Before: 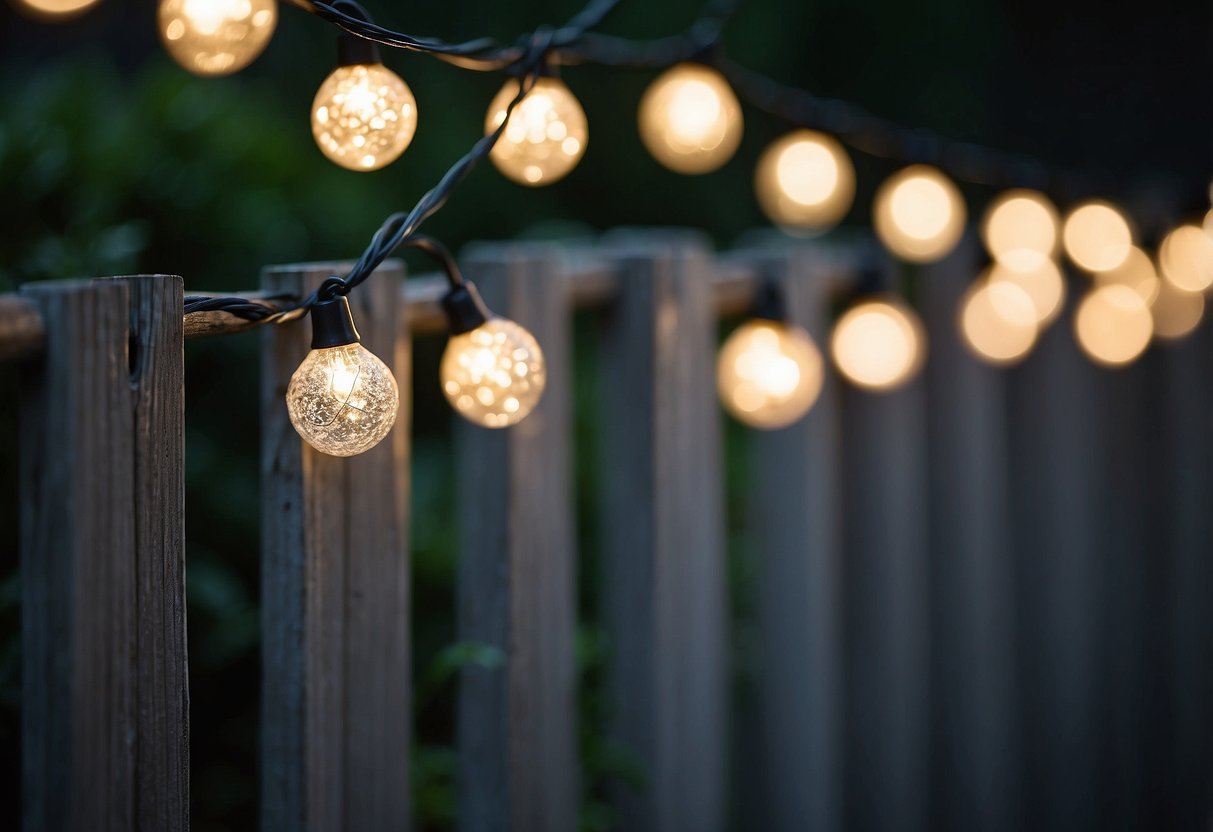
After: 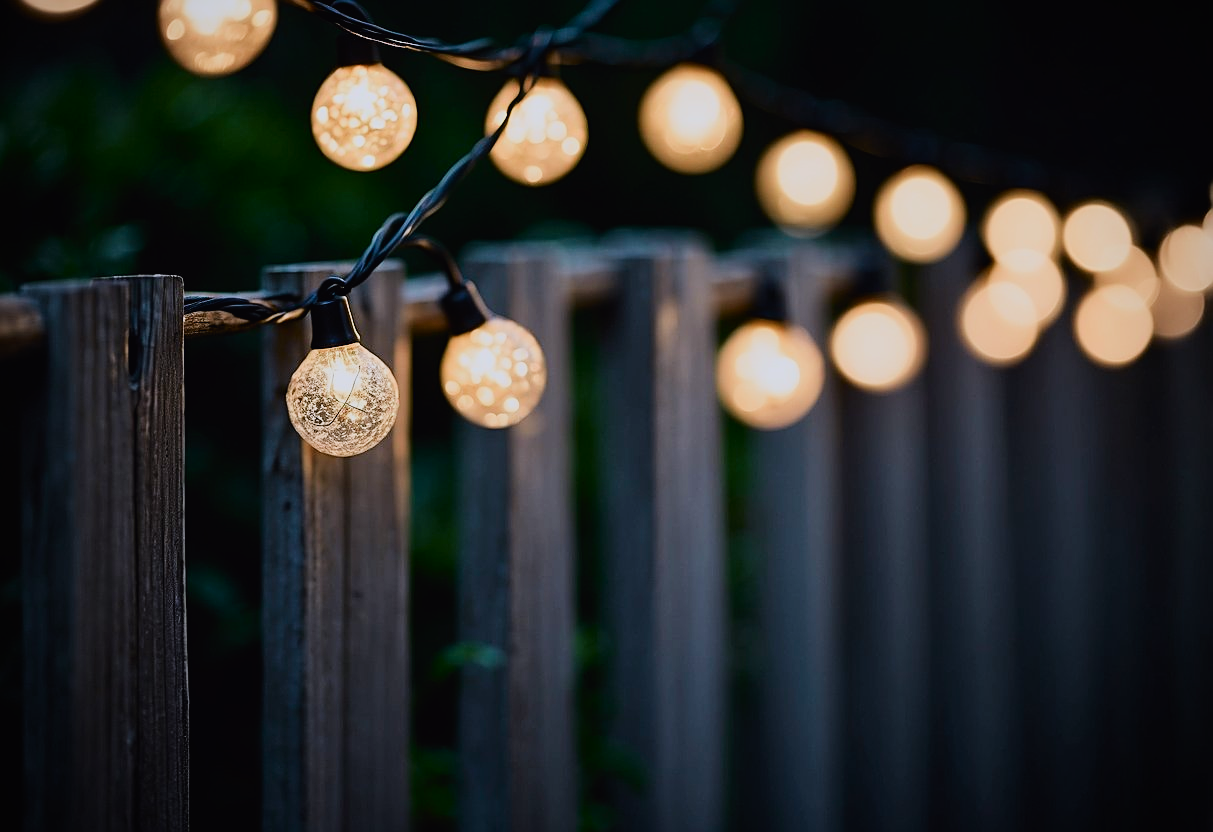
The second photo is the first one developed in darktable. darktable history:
sharpen: on, module defaults
color correction: highlights a* -0.137, highlights b* -5.91, shadows a* -0.137, shadows b* -0.137
tone curve: curves: ch0 [(0, 0.011) (0.139, 0.106) (0.295, 0.271) (0.499, 0.523) (0.739, 0.782) (0.857, 0.879) (1, 0.967)]; ch1 [(0, 0) (0.291, 0.229) (0.394, 0.365) (0.469, 0.456) (0.495, 0.497) (0.524, 0.53) (0.588, 0.62) (0.725, 0.779) (1, 1)]; ch2 [(0, 0) (0.125, 0.089) (0.35, 0.317) (0.437, 0.42) (0.502, 0.499) (0.537, 0.551) (0.613, 0.636) (1, 1)], color space Lab, independent channels, preserve colors none
filmic rgb: black relative exposure -7.65 EV, white relative exposure 4.56 EV, hardness 3.61
vignetting: fall-off radius 60.92%
